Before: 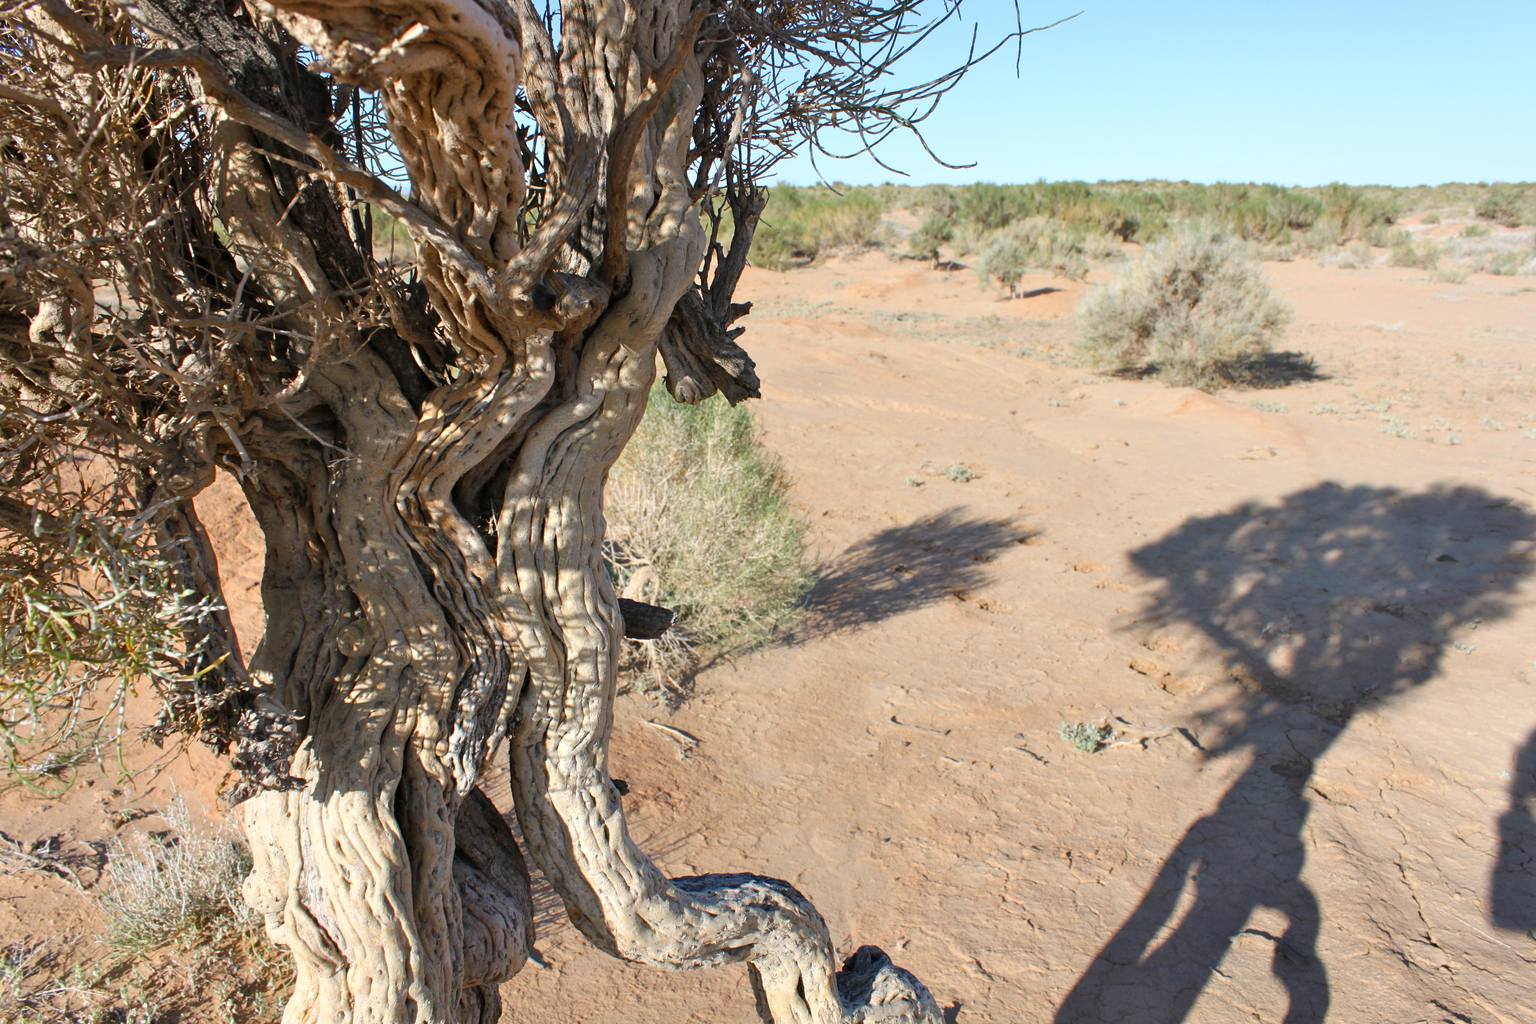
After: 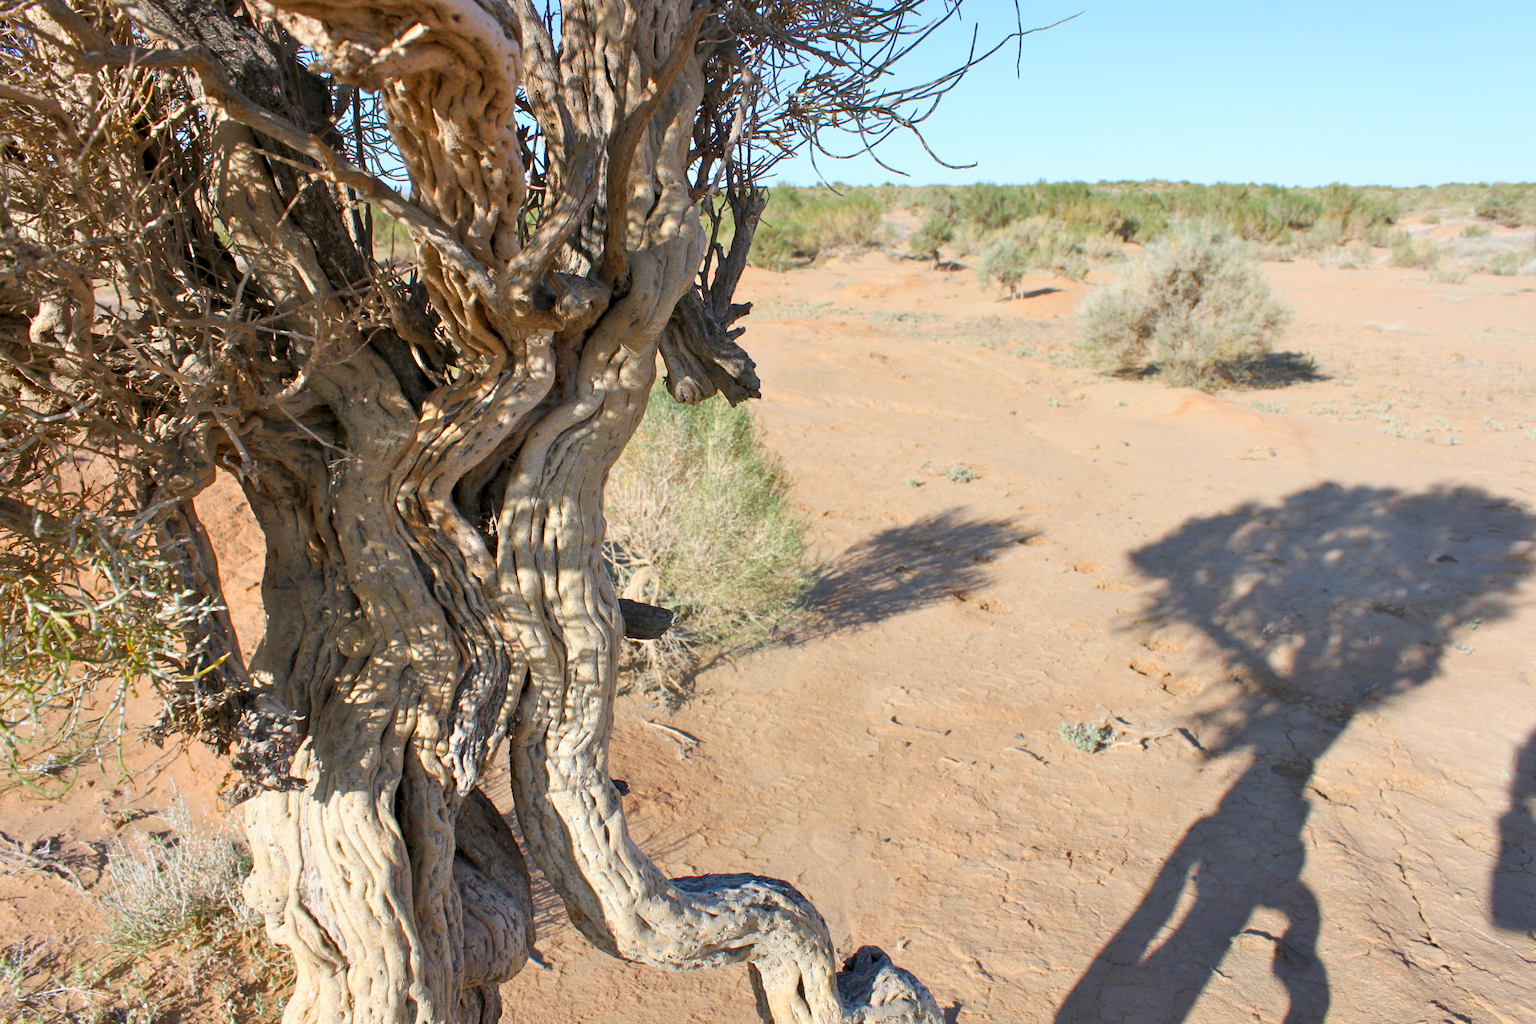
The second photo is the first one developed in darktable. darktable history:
color balance rgb: global offset › luminance -0.286%, global offset › hue 261.7°, perceptual saturation grading › global saturation 0.621%, perceptual saturation grading › mid-tones 11.525%, perceptual brilliance grading › global brilliance -5.416%, perceptual brilliance grading › highlights 24.884%, perceptual brilliance grading › mid-tones 7.162%, perceptual brilliance grading › shadows -4.614%, contrast -29.472%
